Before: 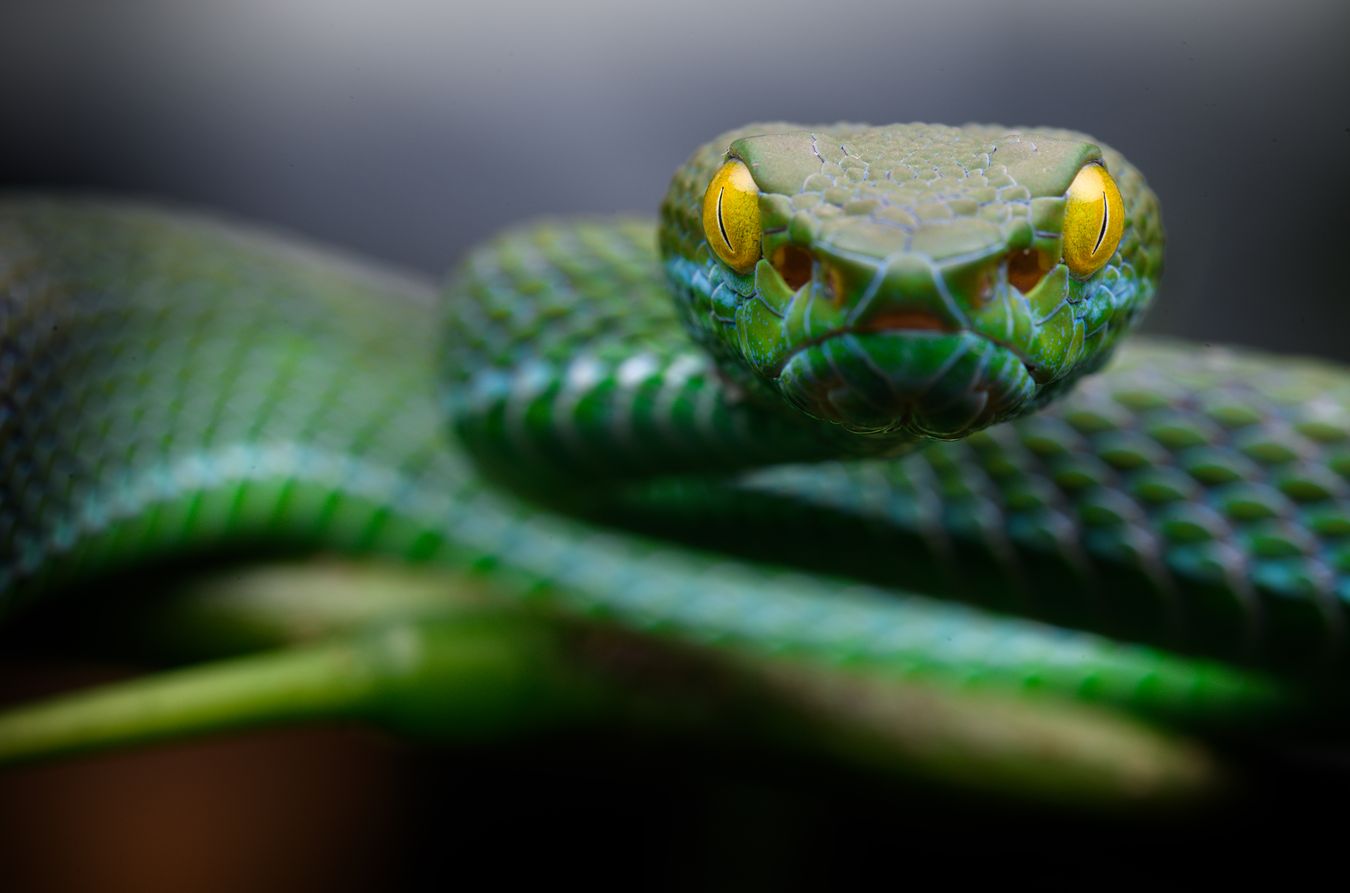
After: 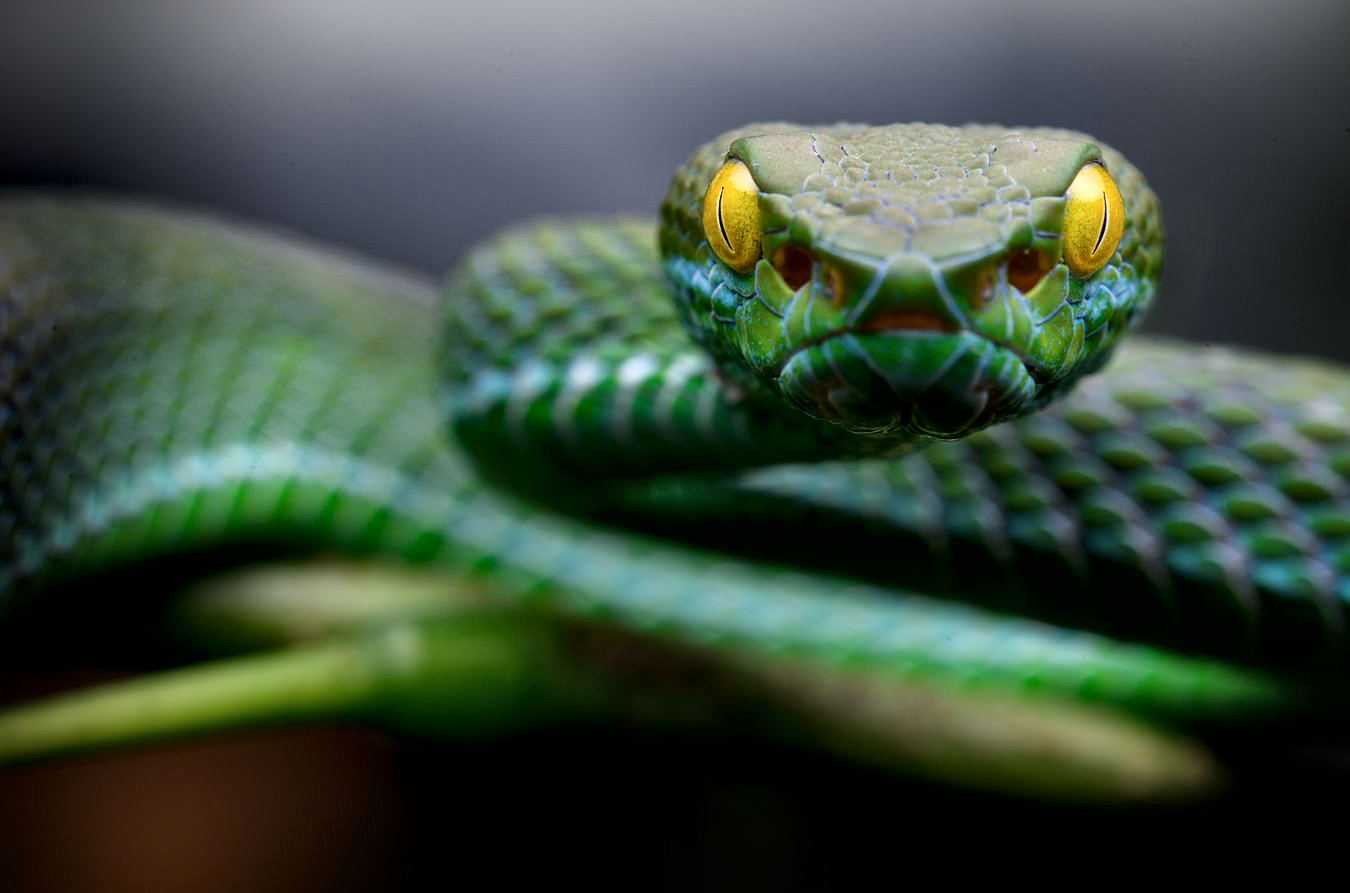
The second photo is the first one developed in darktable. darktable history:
local contrast: mode bilateral grid, contrast 49, coarseness 51, detail 150%, midtone range 0.2
